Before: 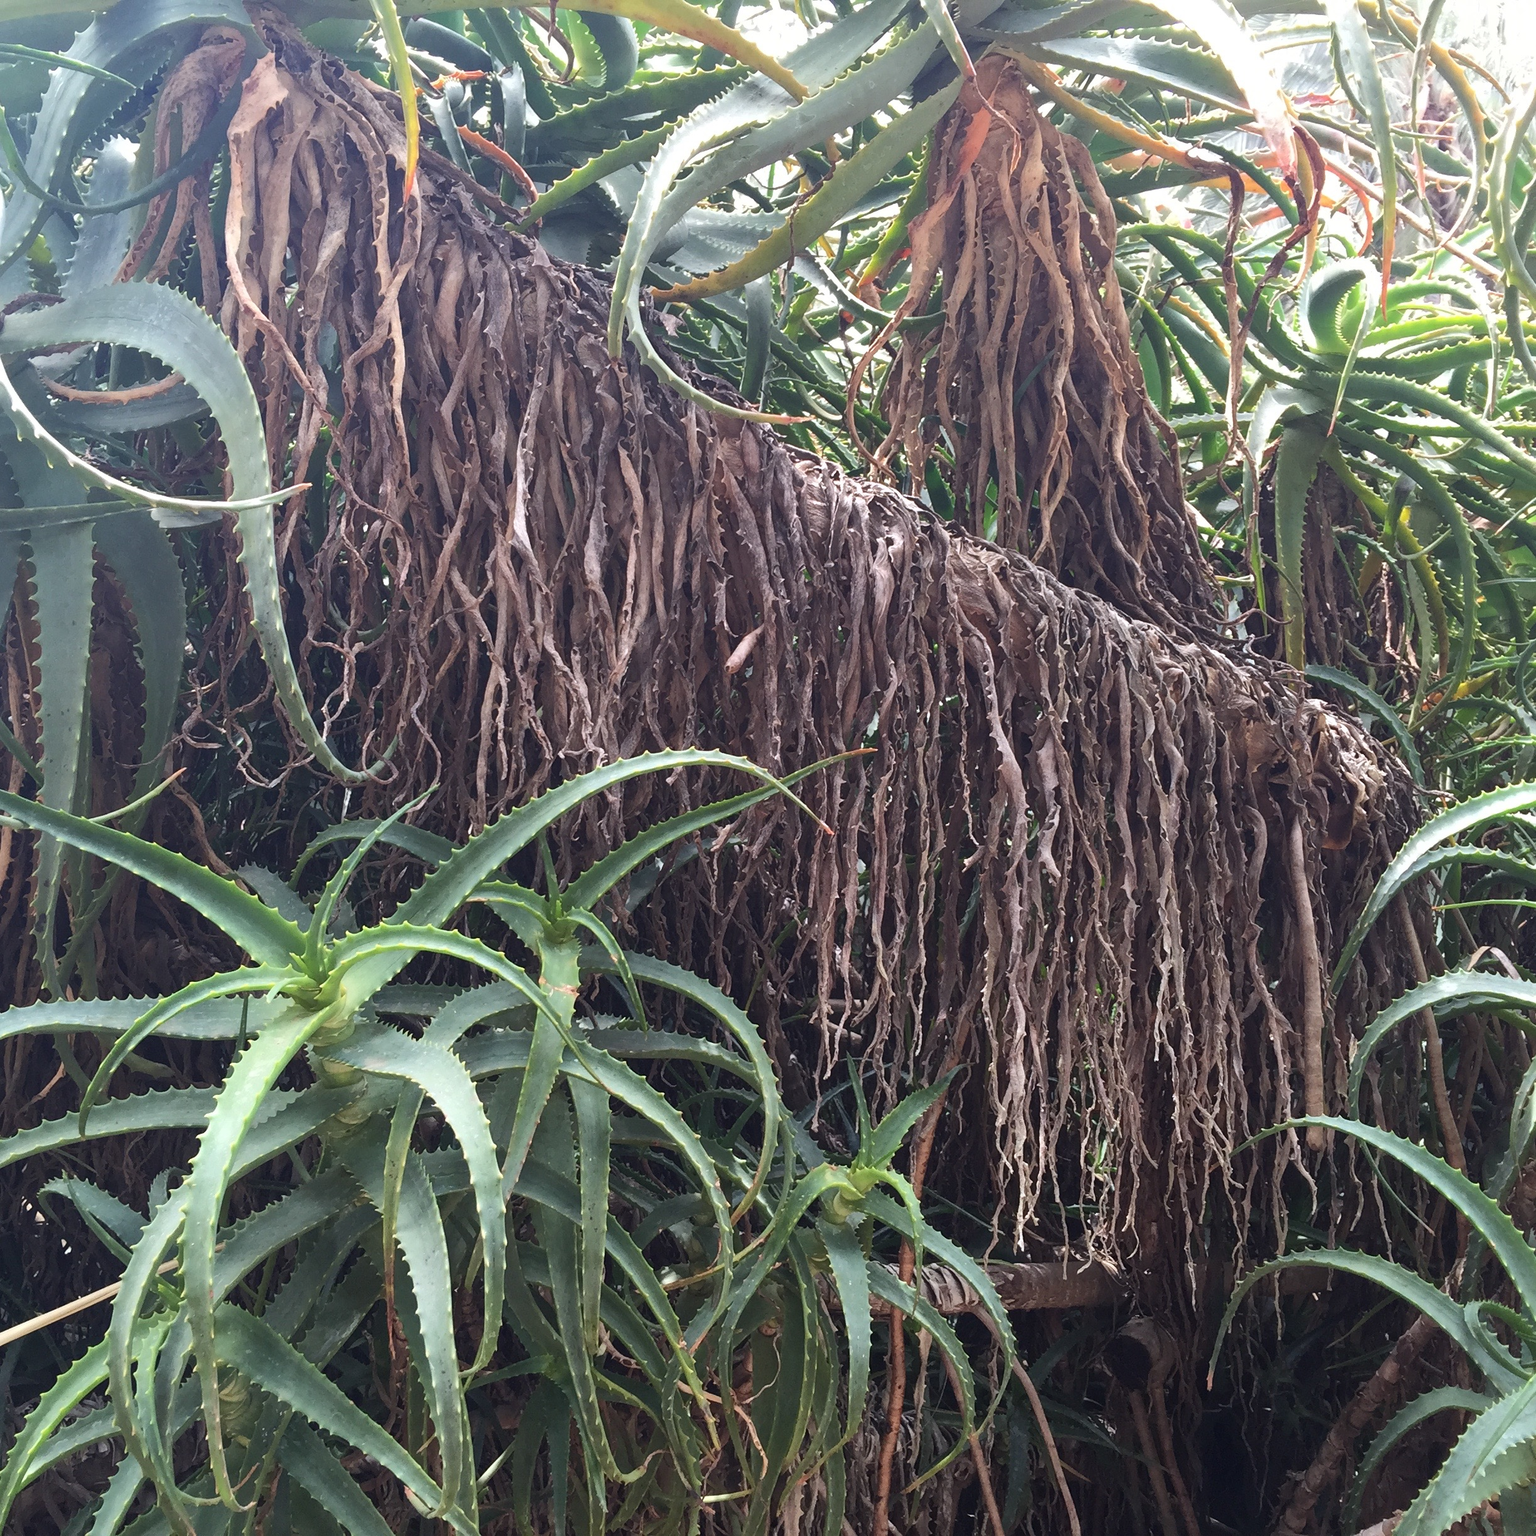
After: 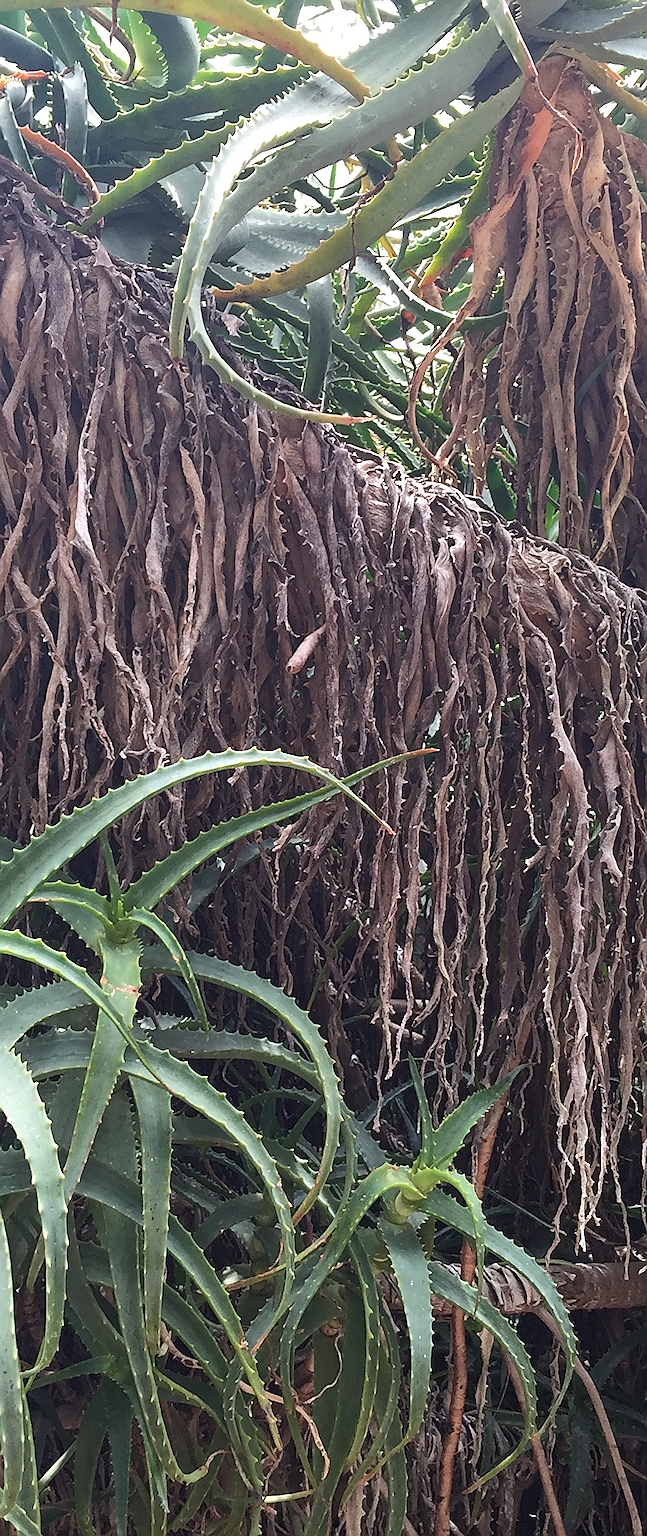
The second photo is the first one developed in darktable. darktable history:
crop: left 28.583%, right 29.231%
white balance: emerald 1
sharpen: radius 1.4, amount 1.25, threshold 0.7
